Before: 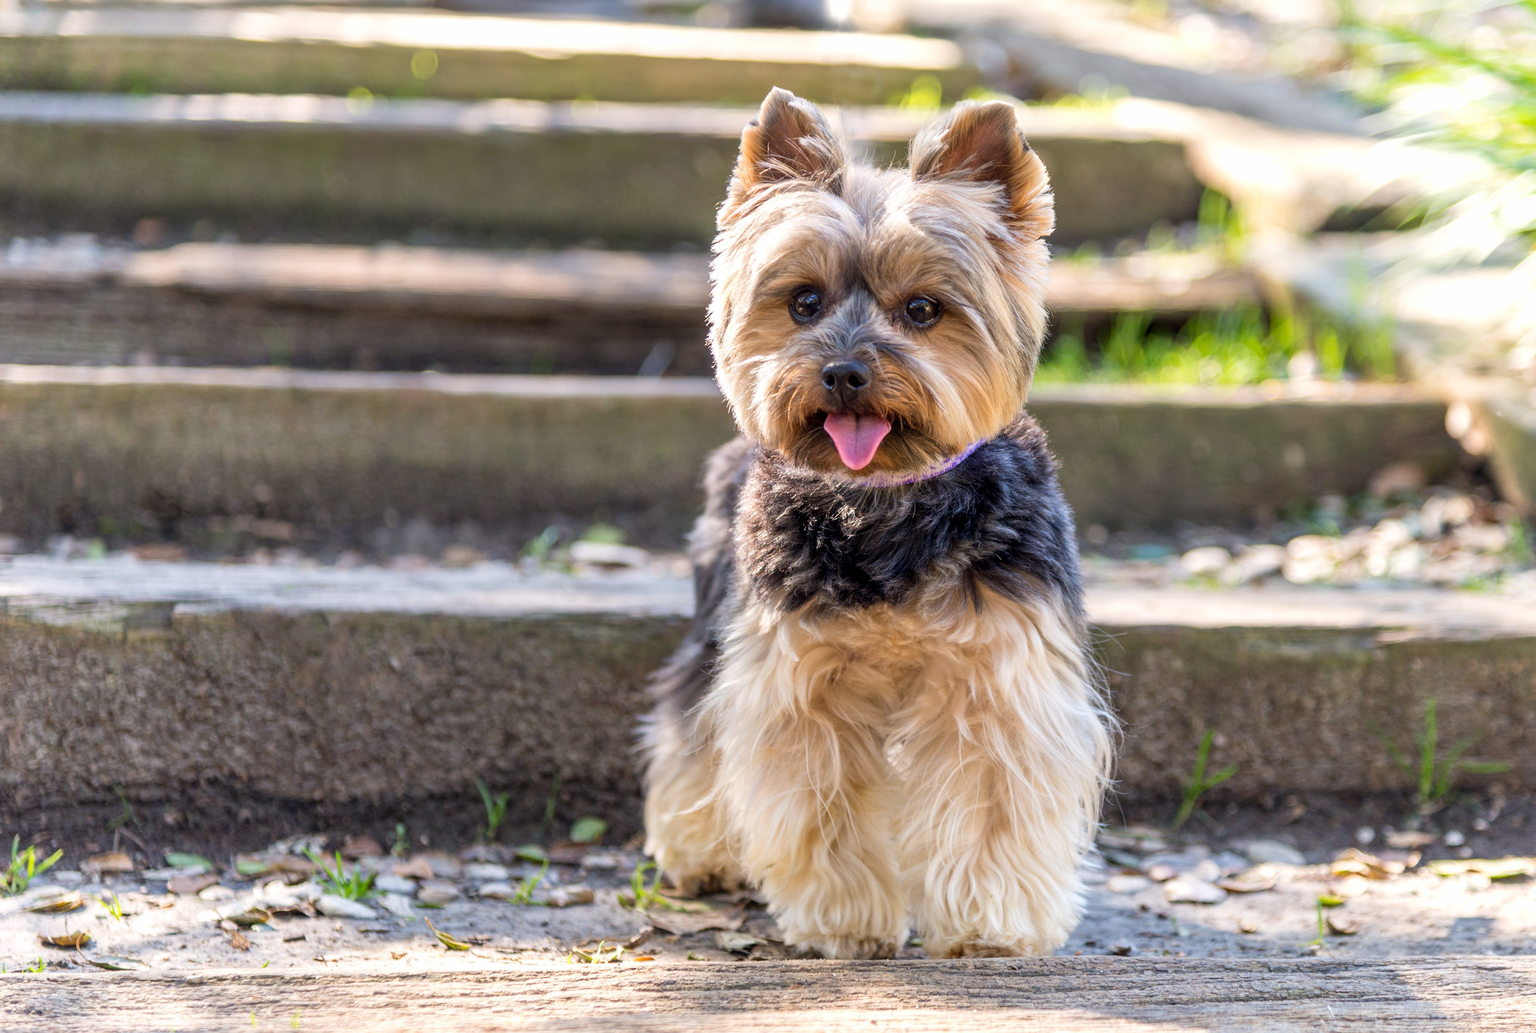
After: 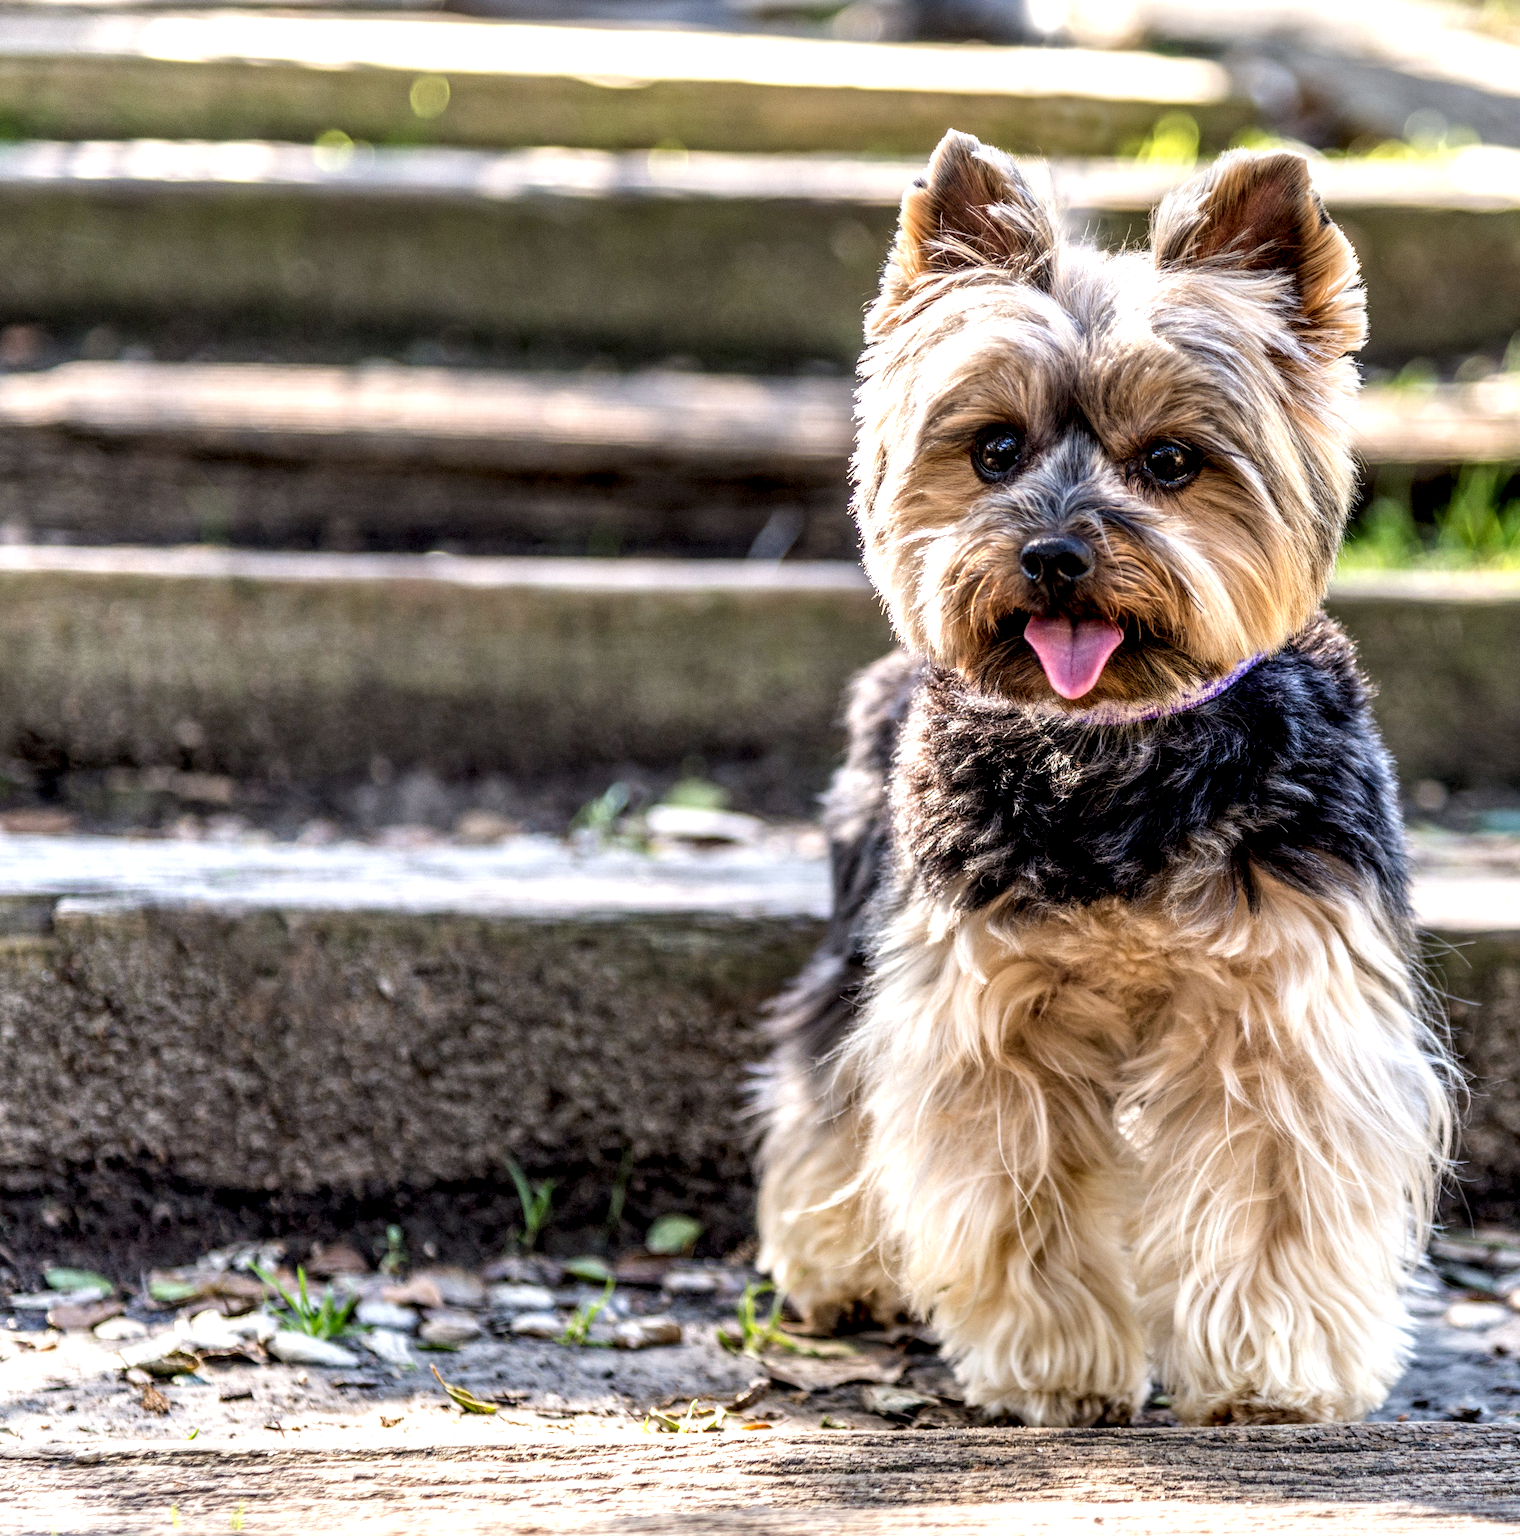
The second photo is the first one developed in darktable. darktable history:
local contrast: highlights 22%, detail 198%
crop and rotate: left 8.873%, right 24.579%
